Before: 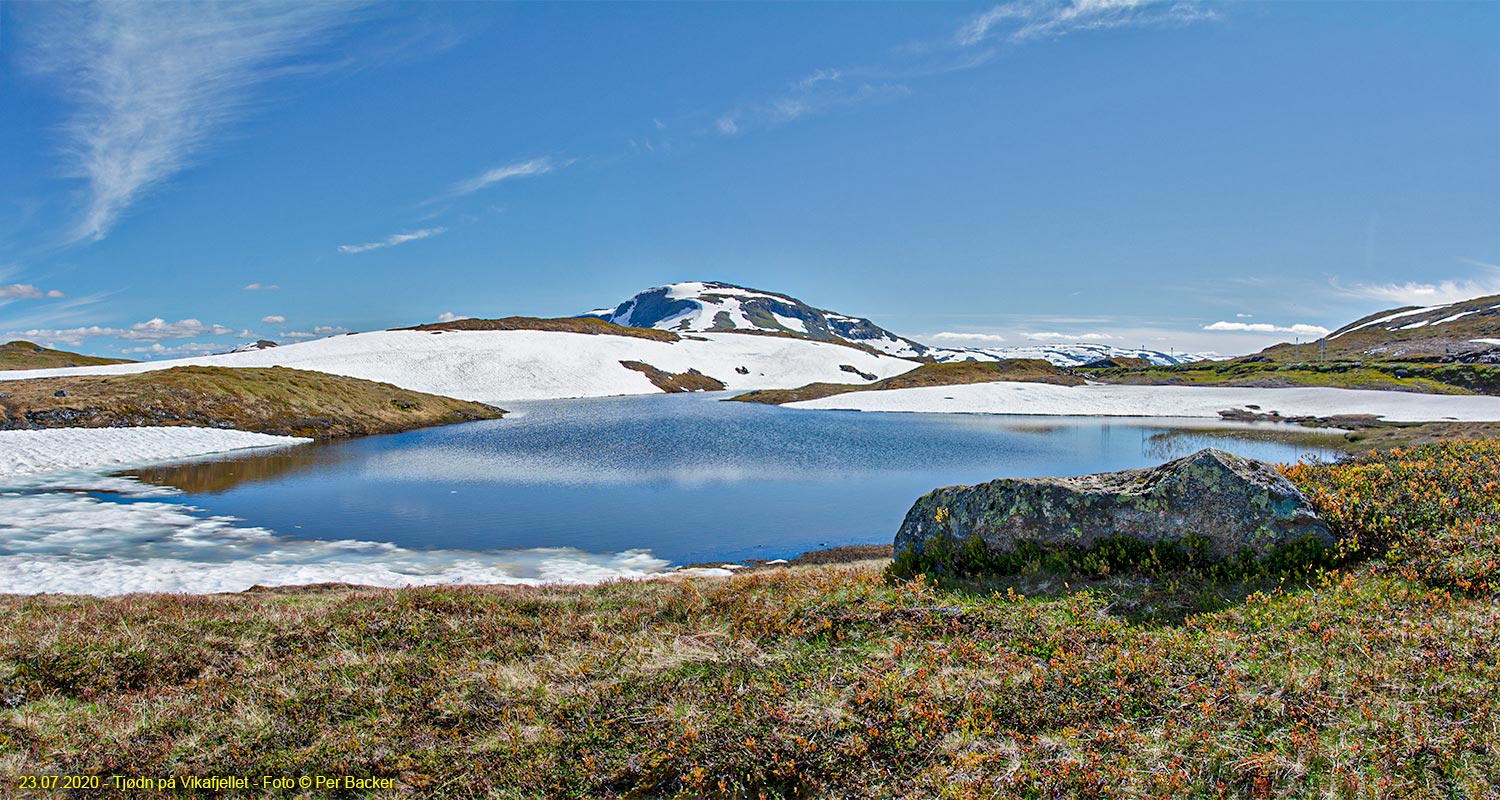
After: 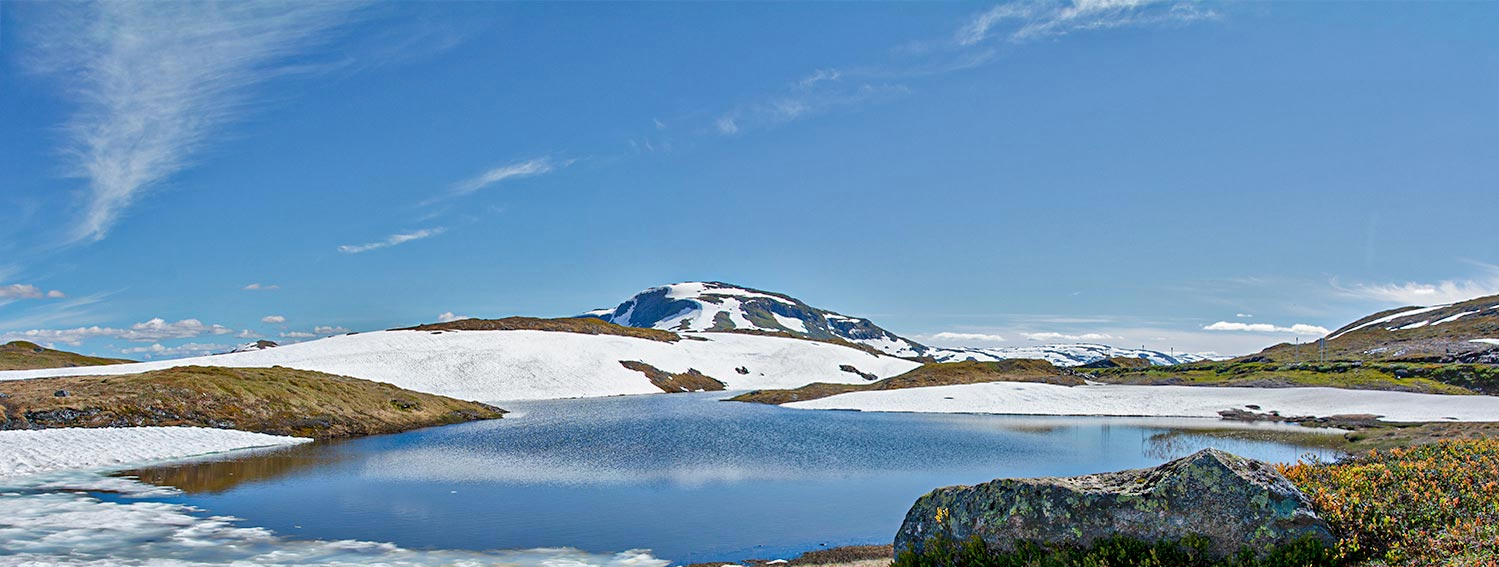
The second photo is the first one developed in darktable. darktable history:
contrast brightness saturation: saturation -0.022
crop: bottom 29.042%
